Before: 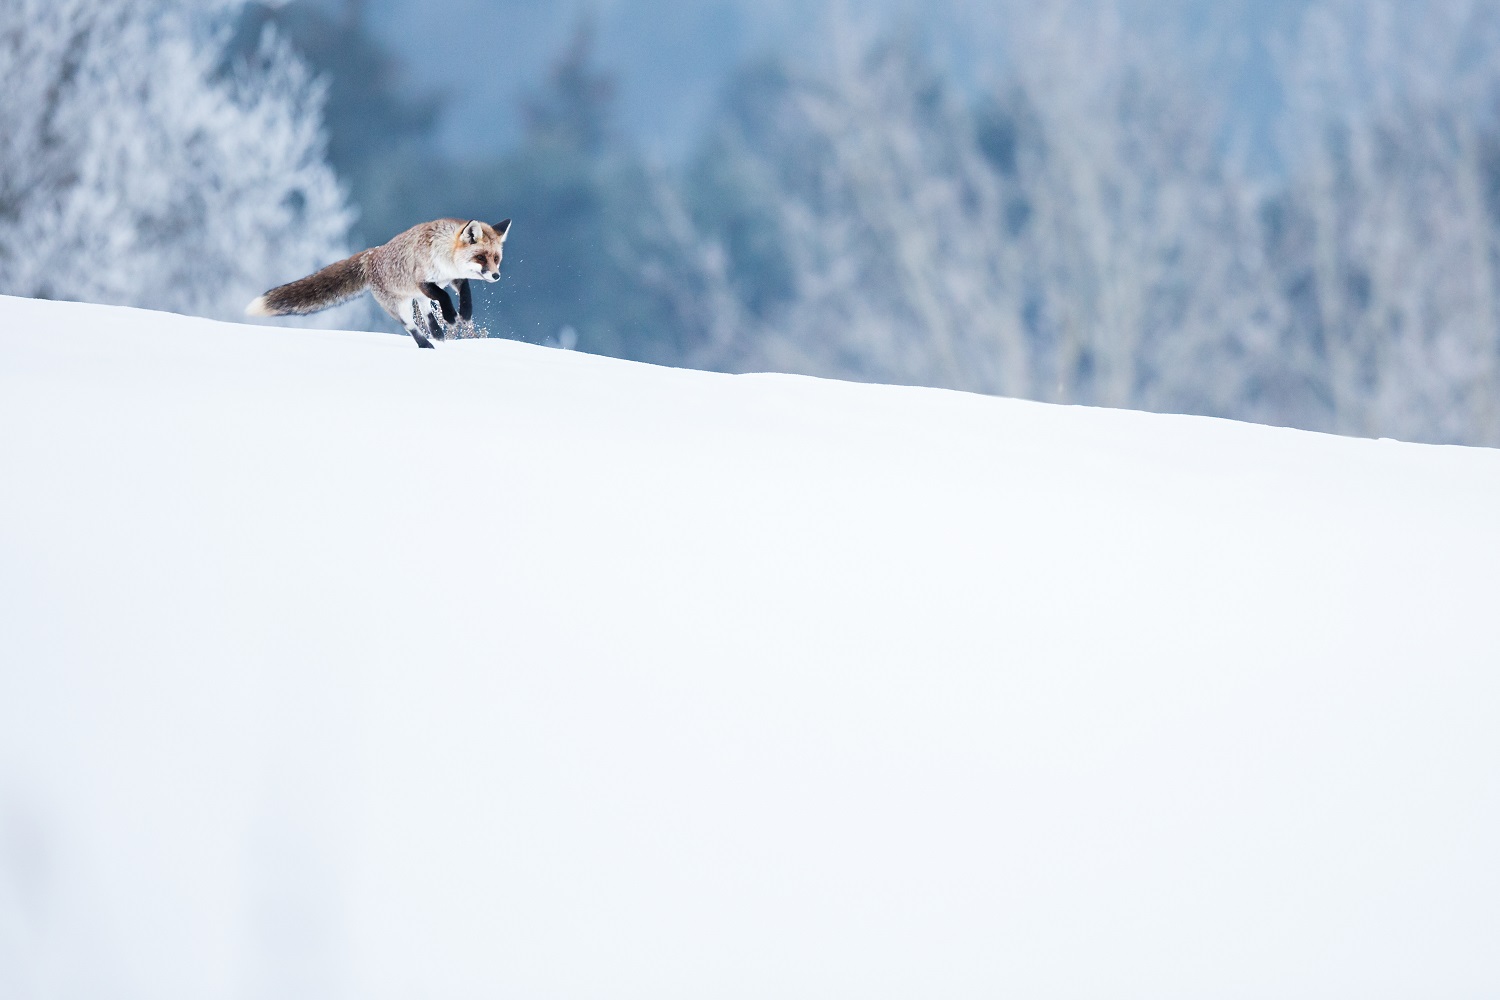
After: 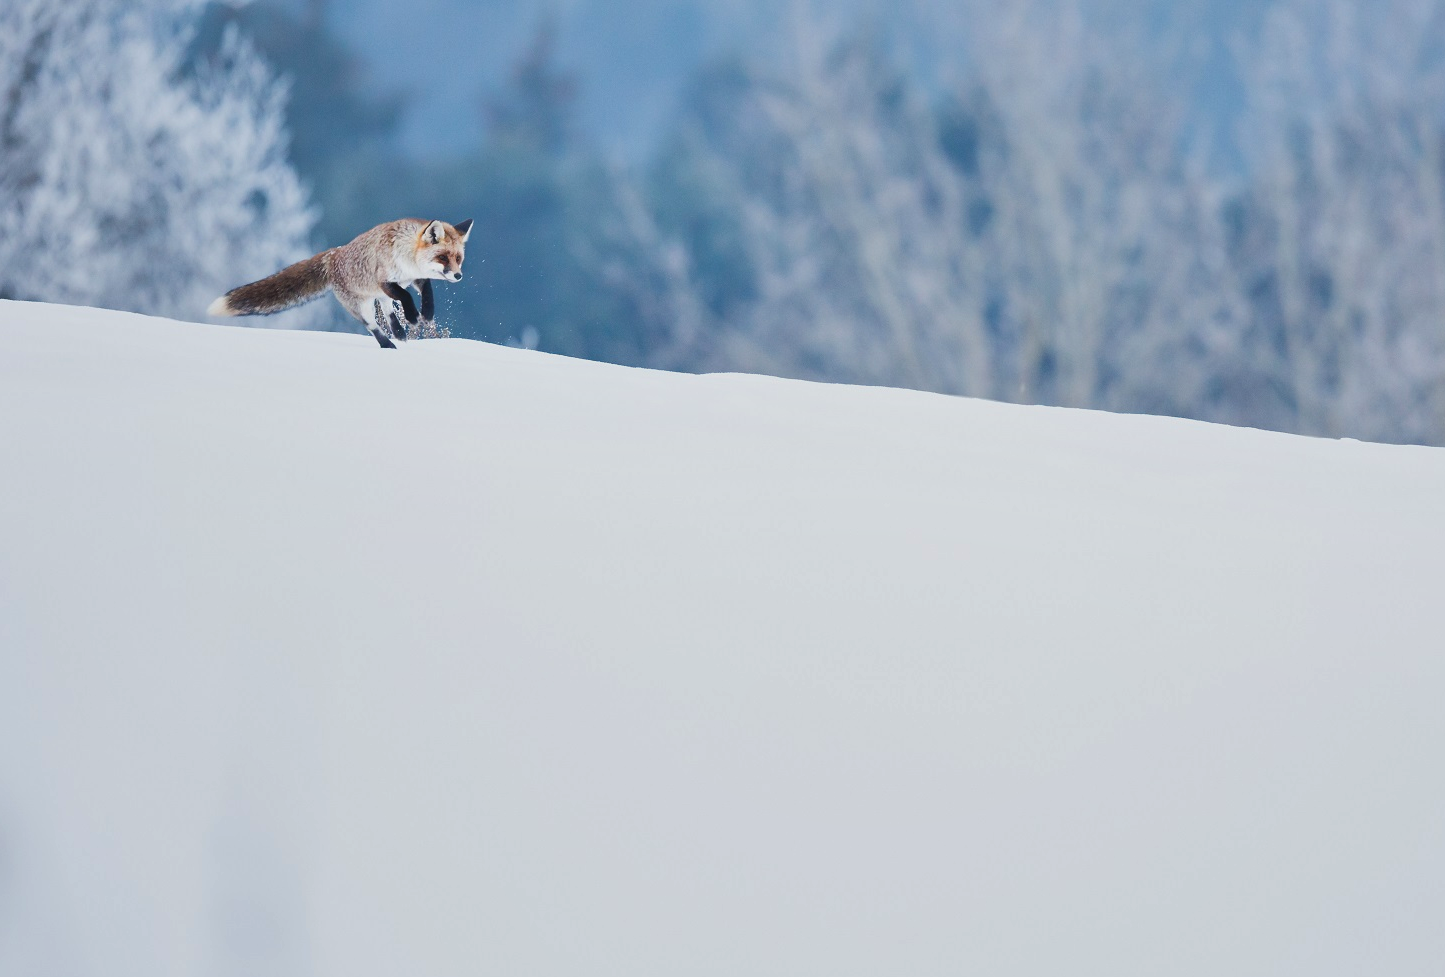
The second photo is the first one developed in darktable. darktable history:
lowpass: radius 0.1, contrast 0.85, saturation 1.1, unbound 0
crop and rotate: left 2.536%, right 1.107%, bottom 2.246%
shadows and highlights: soften with gaussian
